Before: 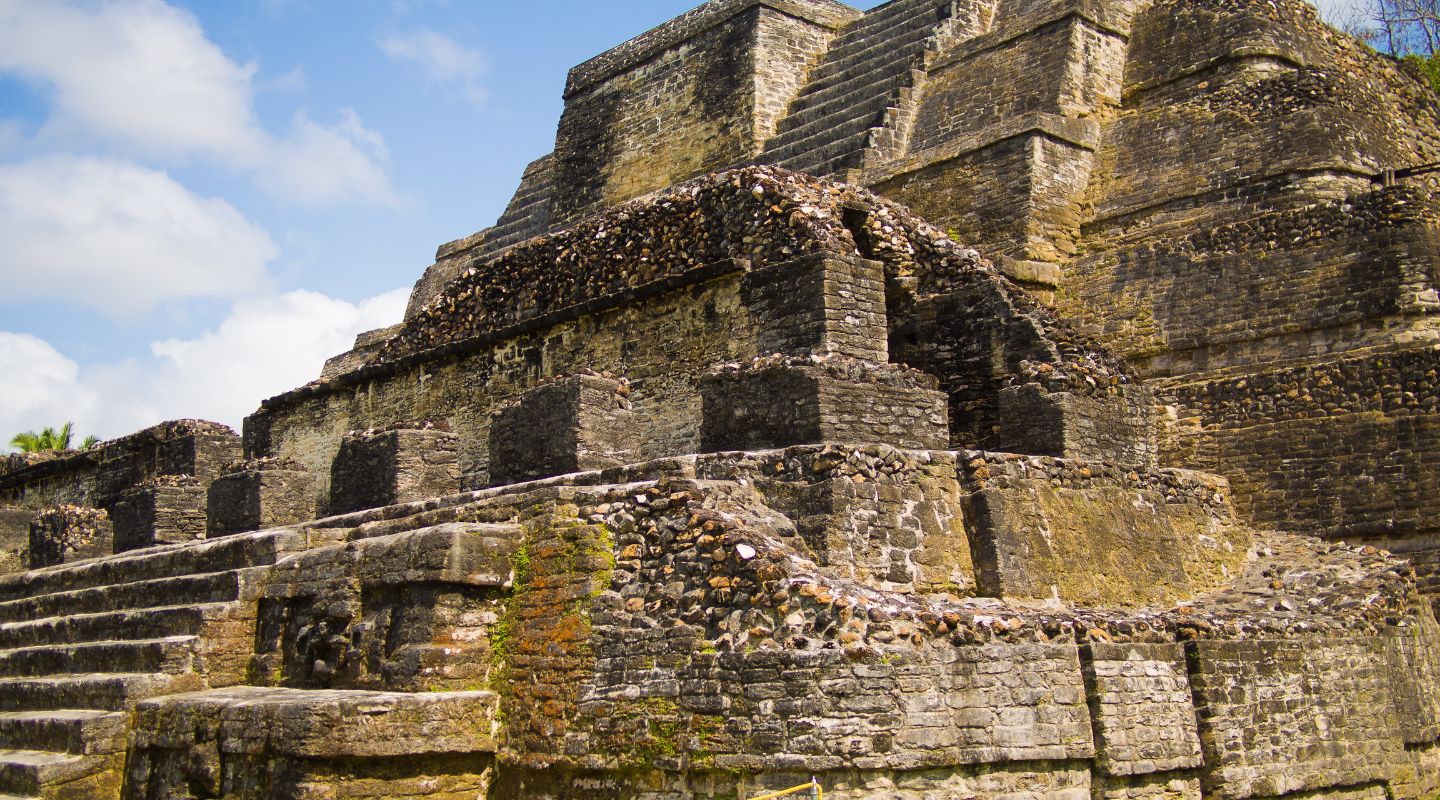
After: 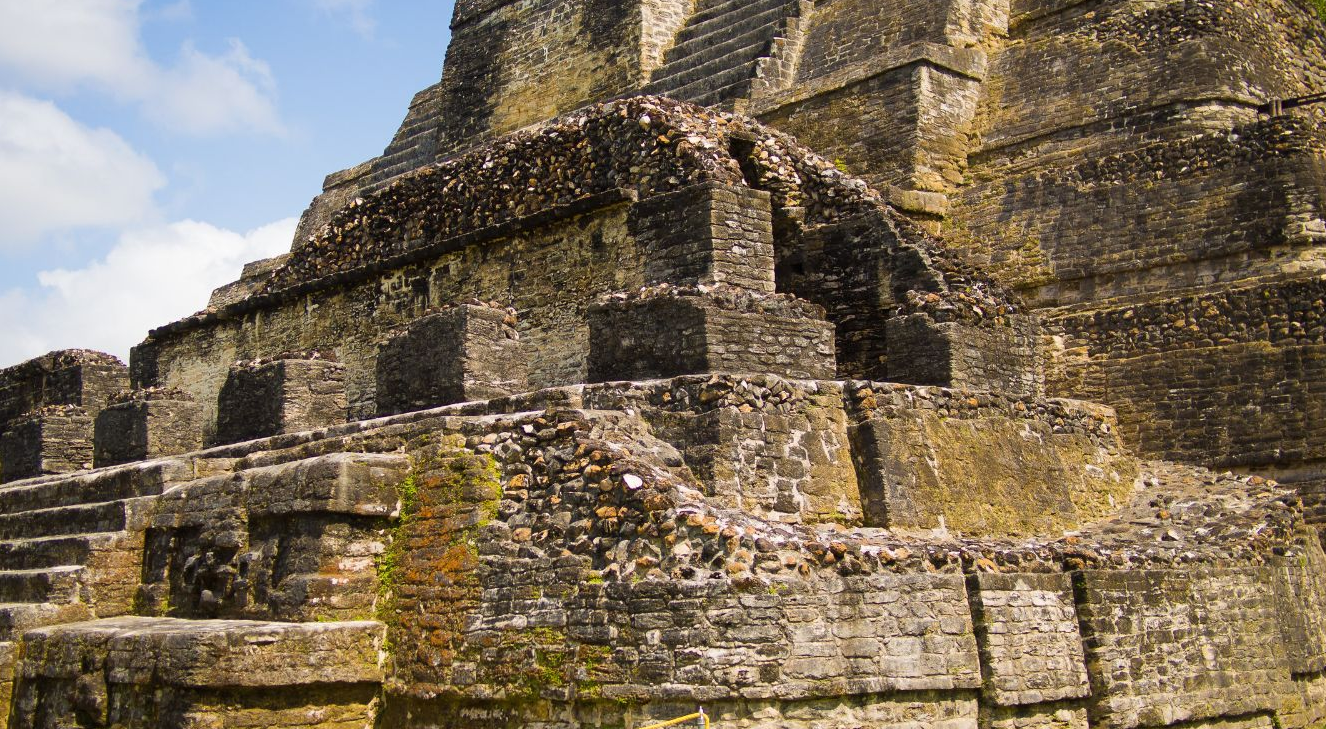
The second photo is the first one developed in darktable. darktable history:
crop and rotate: left 7.89%, top 8.857%
